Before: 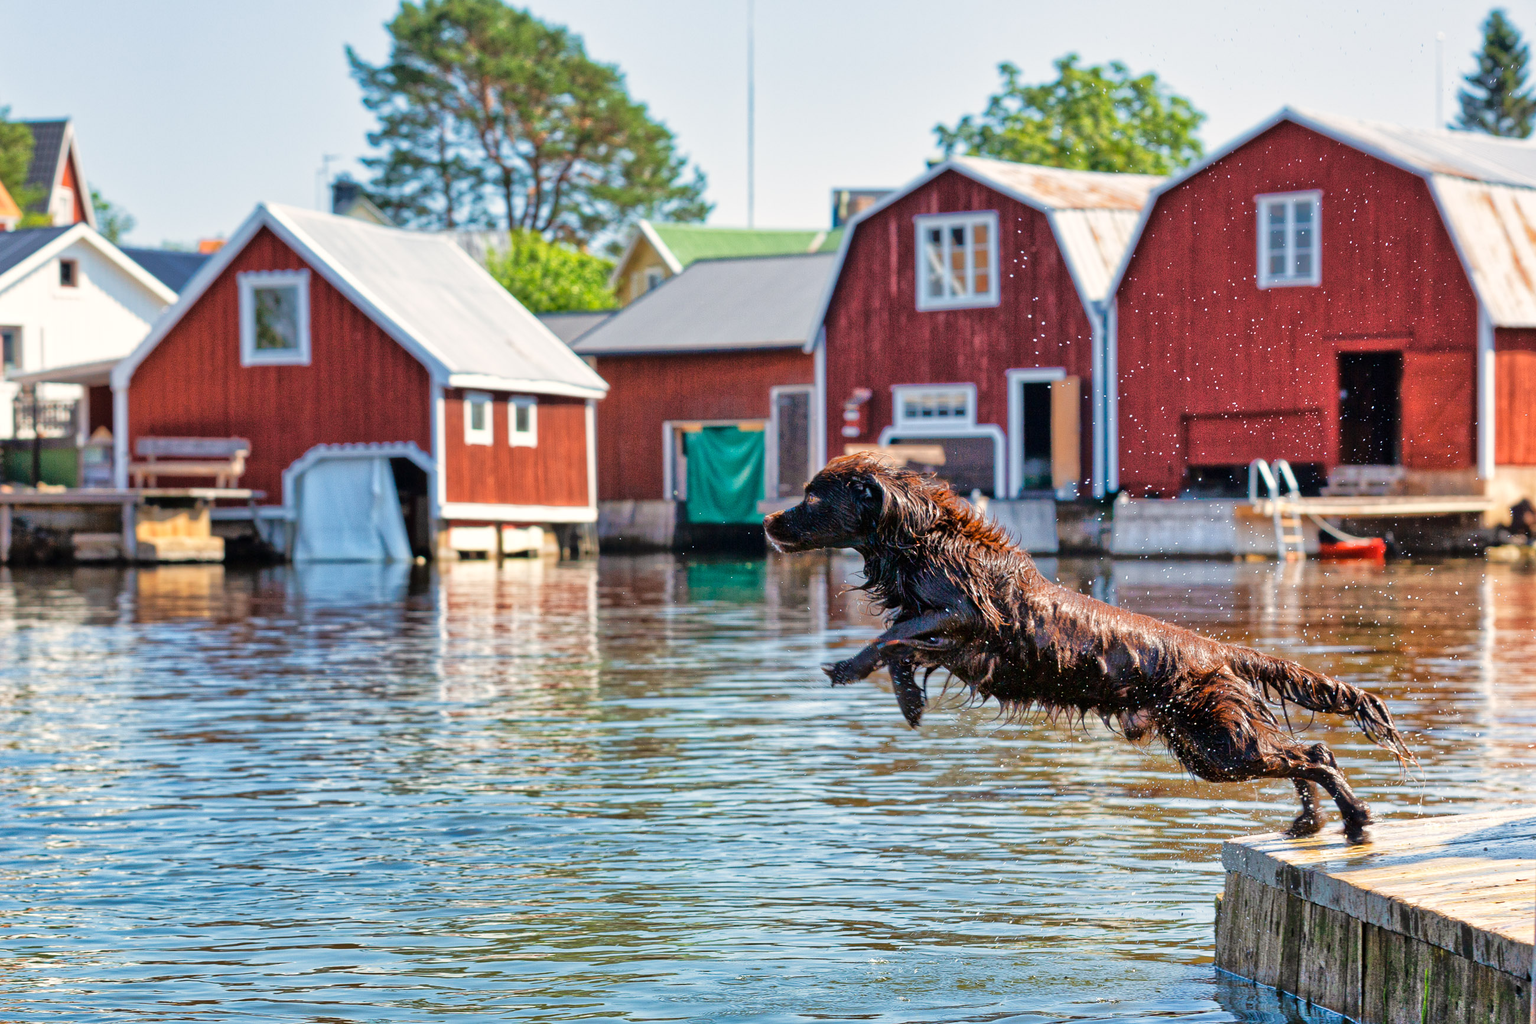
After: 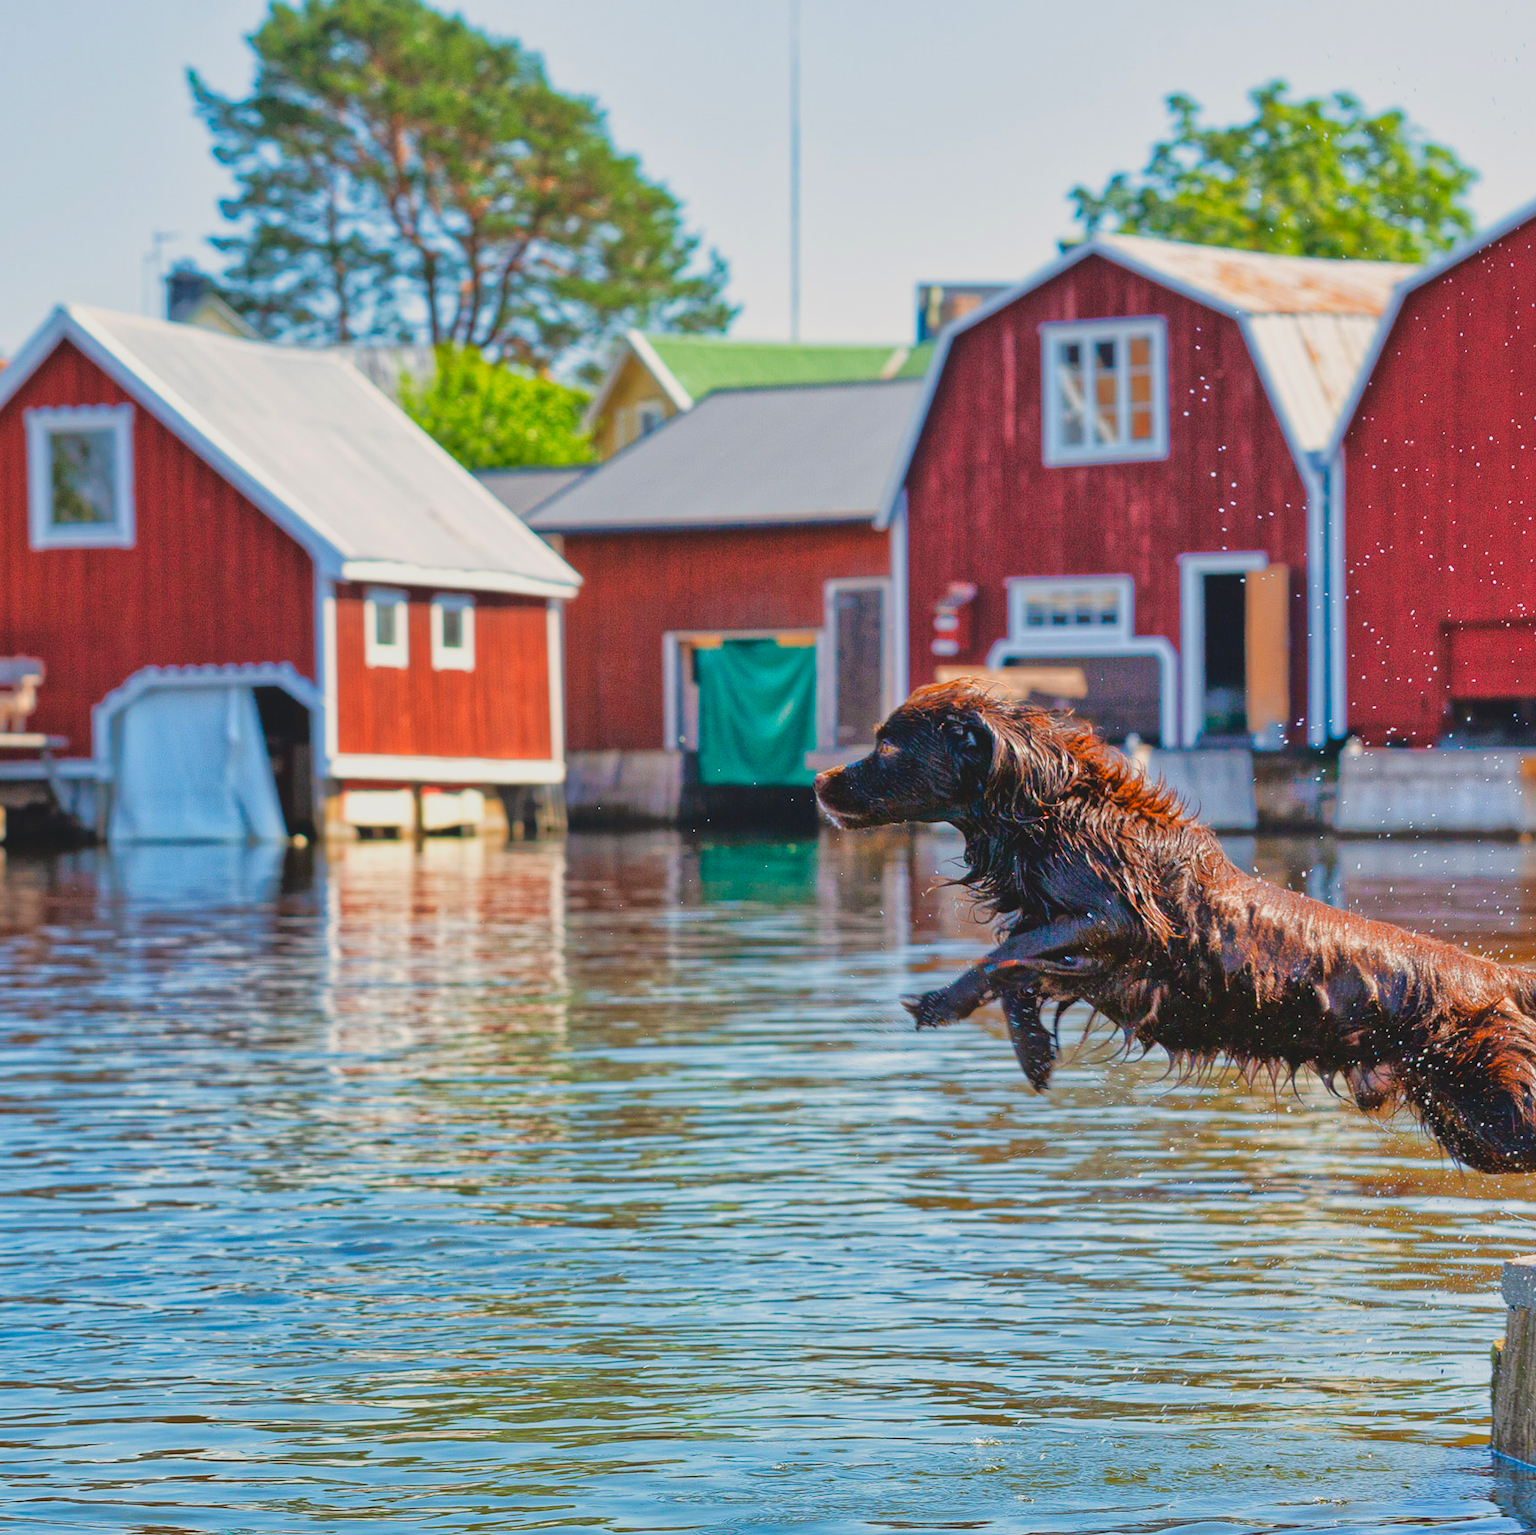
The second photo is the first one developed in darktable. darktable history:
crop and rotate: left 14.385%, right 18.948%
contrast brightness saturation: contrast -0.19, saturation 0.19
